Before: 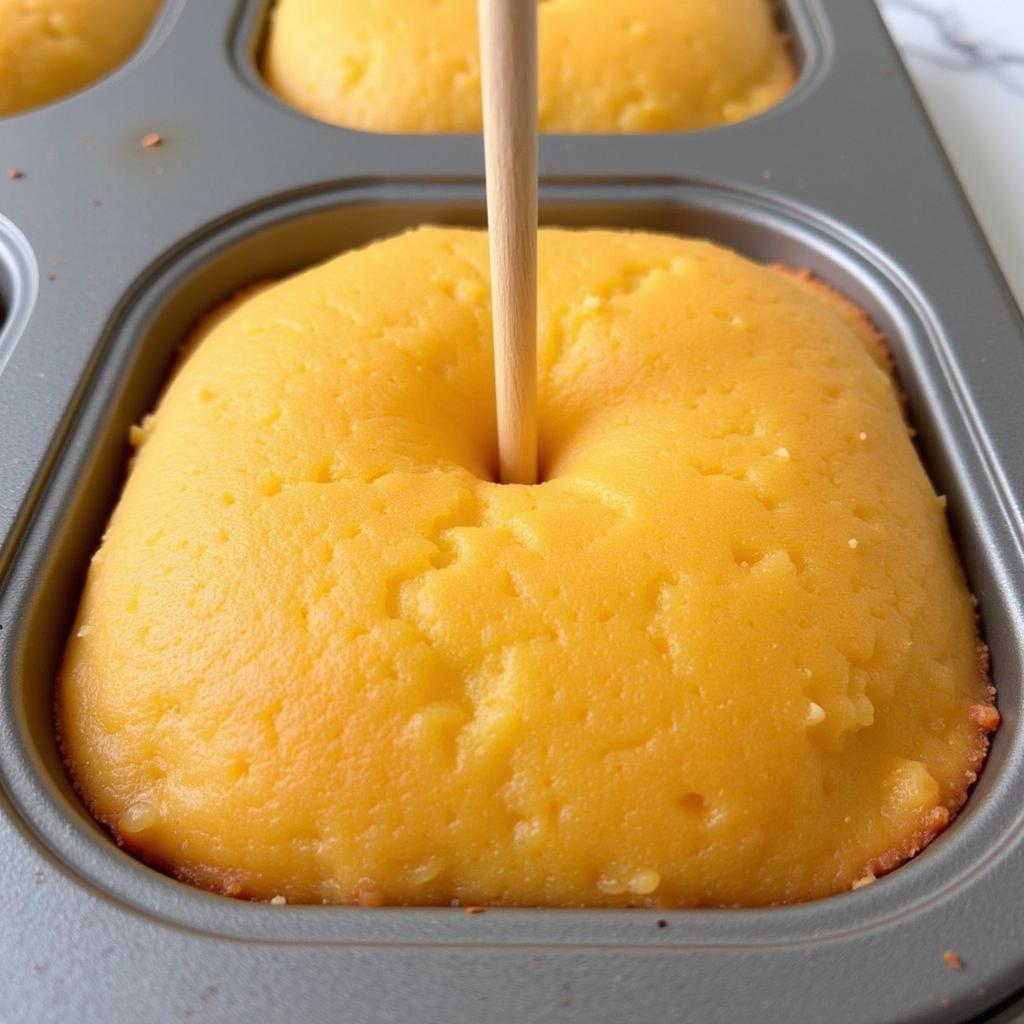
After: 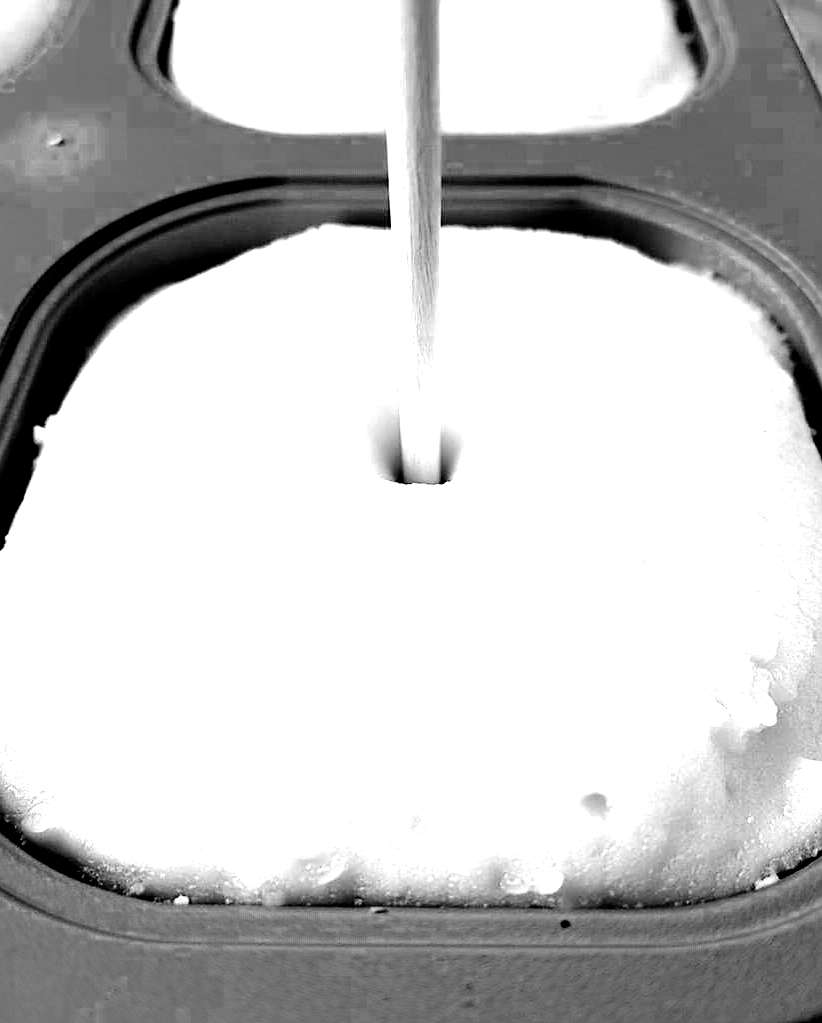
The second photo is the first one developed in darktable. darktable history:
sharpen: on, module defaults
color balance rgb: highlights gain › luminance -33.282%, highlights gain › chroma 5.702%, highlights gain › hue 218.47°, perceptual saturation grading › global saturation 1.286%, perceptual saturation grading › highlights -2.61%, perceptual saturation grading › mid-tones 3.484%, perceptual saturation grading › shadows 8.211%, perceptual brilliance grading › highlights 6.464%, perceptual brilliance grading › mid-tones 16.81%, perceptual brilliance grading › shadows -5.522%, contrast 5.57%
crop and rotate: left 9.531%, right 10.14%
tone equalizer: on, module defaults
color zones: curves: ch0 [(0, 0.554) (0.146, 0.662) (0.293, 0.86) (0.503, 0.774) (0.637, 0.106) (0.74, 0.072) (0.866, 0.488) (0.998, 0.569)]; ch1 [(0, 0) (0.143, 0) (0.286, 0) (0.429, 0) (0.571, 0) (0.714, 0) (0.857, 0)]
filmic rgb: middle gray luminance 13.41%, black relative exposure -2.01 EV, white relative exposure 3.12 EV, target black luminance 0%, hardness 1.79, latitude 58.88%, contrast 1.715, highlights saturation mix 5.68%, shadows ↔ highlights balance -36.78%, color science v6 (2022)
